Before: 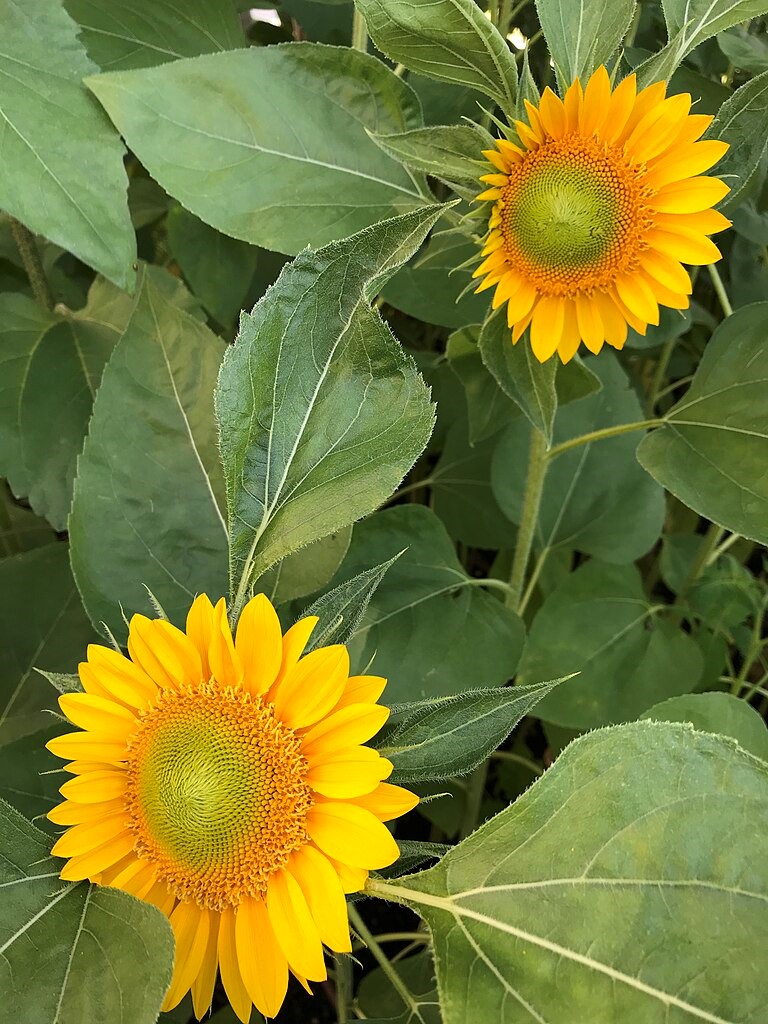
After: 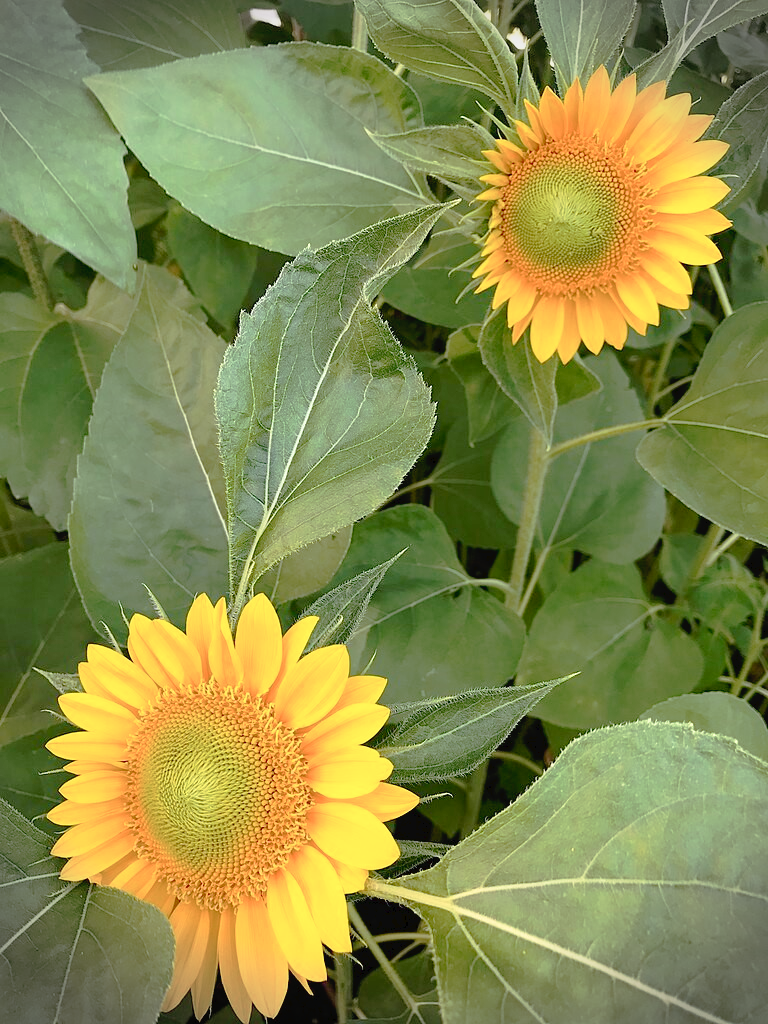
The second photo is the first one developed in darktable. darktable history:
color balance rgb: on, module defaults
exposure: compensate highlight preservation false
tone curve: curves: ch0 [(0, 0) (0.003, 0.03) (0.011, 0.03) (0.025, 0.033) (0.044, 0.038) (0.069, 0.057) (0.1, 0.109) (0.136, 0.174) (0.177, 0.243) (0.224, 0.313) (0.277, 0.391) (0.335, 0.464) (0.399, 0.515) (0.468, 0.563) (0.543, 0.616) (0.623, 0.679) (0.709, 0.766) (0.801, 0.865) (0.898, 0.948) (1, 1)], preserve colors none
vignetting: fall-off start 88.03%, fall-off radius 24.9%
